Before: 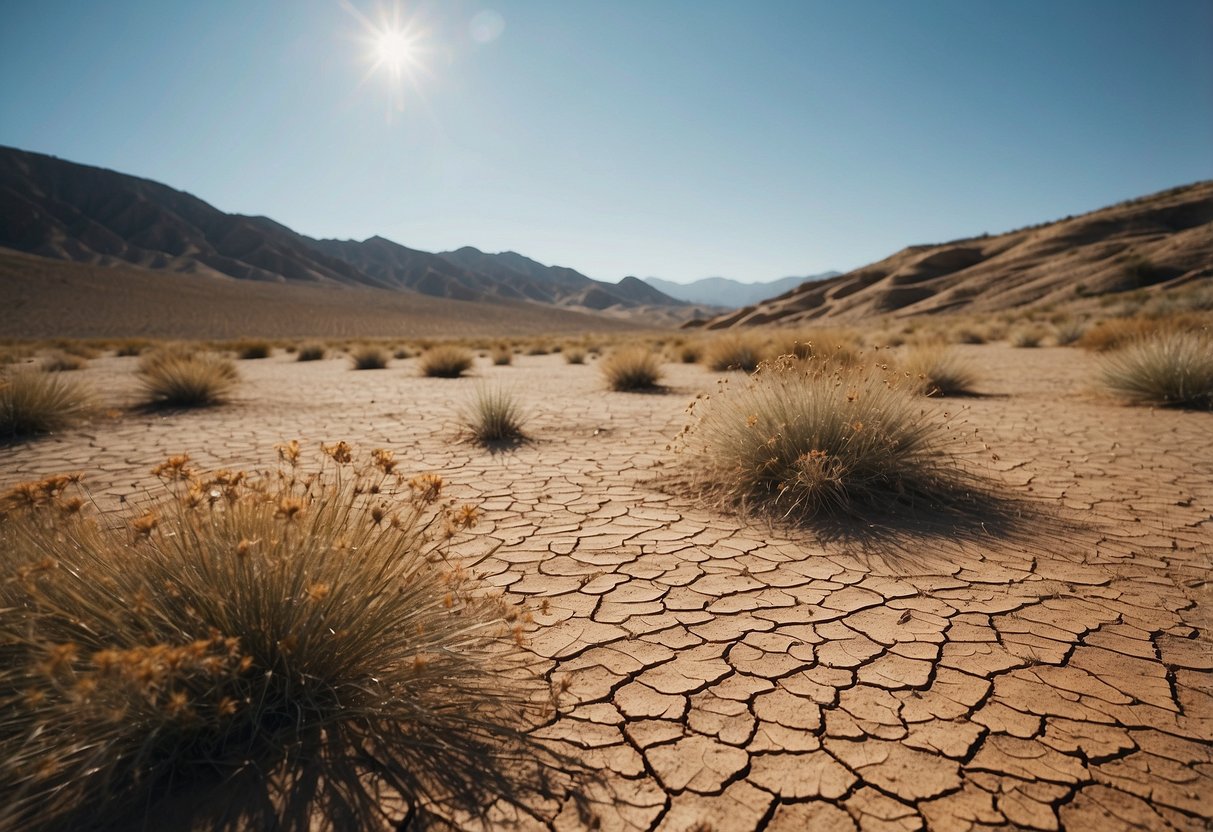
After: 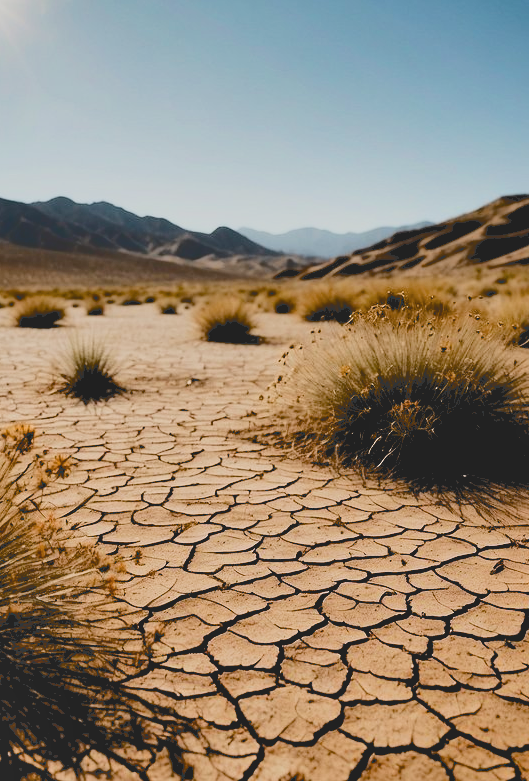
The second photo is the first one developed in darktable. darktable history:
crop: left 33.569%, top 6.034%, right 22.742%
exposure: black level correction 0.047, exposure 0.012 EV, compensate highlight preservation false
sharpen: radius 2.928, amount 0.871, threshold 47.334
filmic rgb: black relative exposure -7.5 EV, white relative exposure 5 EV, hardness 3.32, contrast 1.297
tone curve: curves: ch0 [(0, 0) (0.003, 0.211) (0.011, 0.211) (0.025, 0.215) (0.044, 0.218) (0.069, 0.224) (0.1, 0.227) (0.136, 0.233) (0.177, 0.247) (0.224, 0.275) (0.277, 0.309) (0.335, 0.366) (0.399, 0.438) (0.468, 0.515) (0.543, 0.586) (0.623, 0.658) (0.709, 0.735) (0.801, 0.821) (0.898, 0.889) (1, 1)], color space Lab, independent channels, preserve colors none
shadows and highlights: low approximation 0.01, soften with gaussian
